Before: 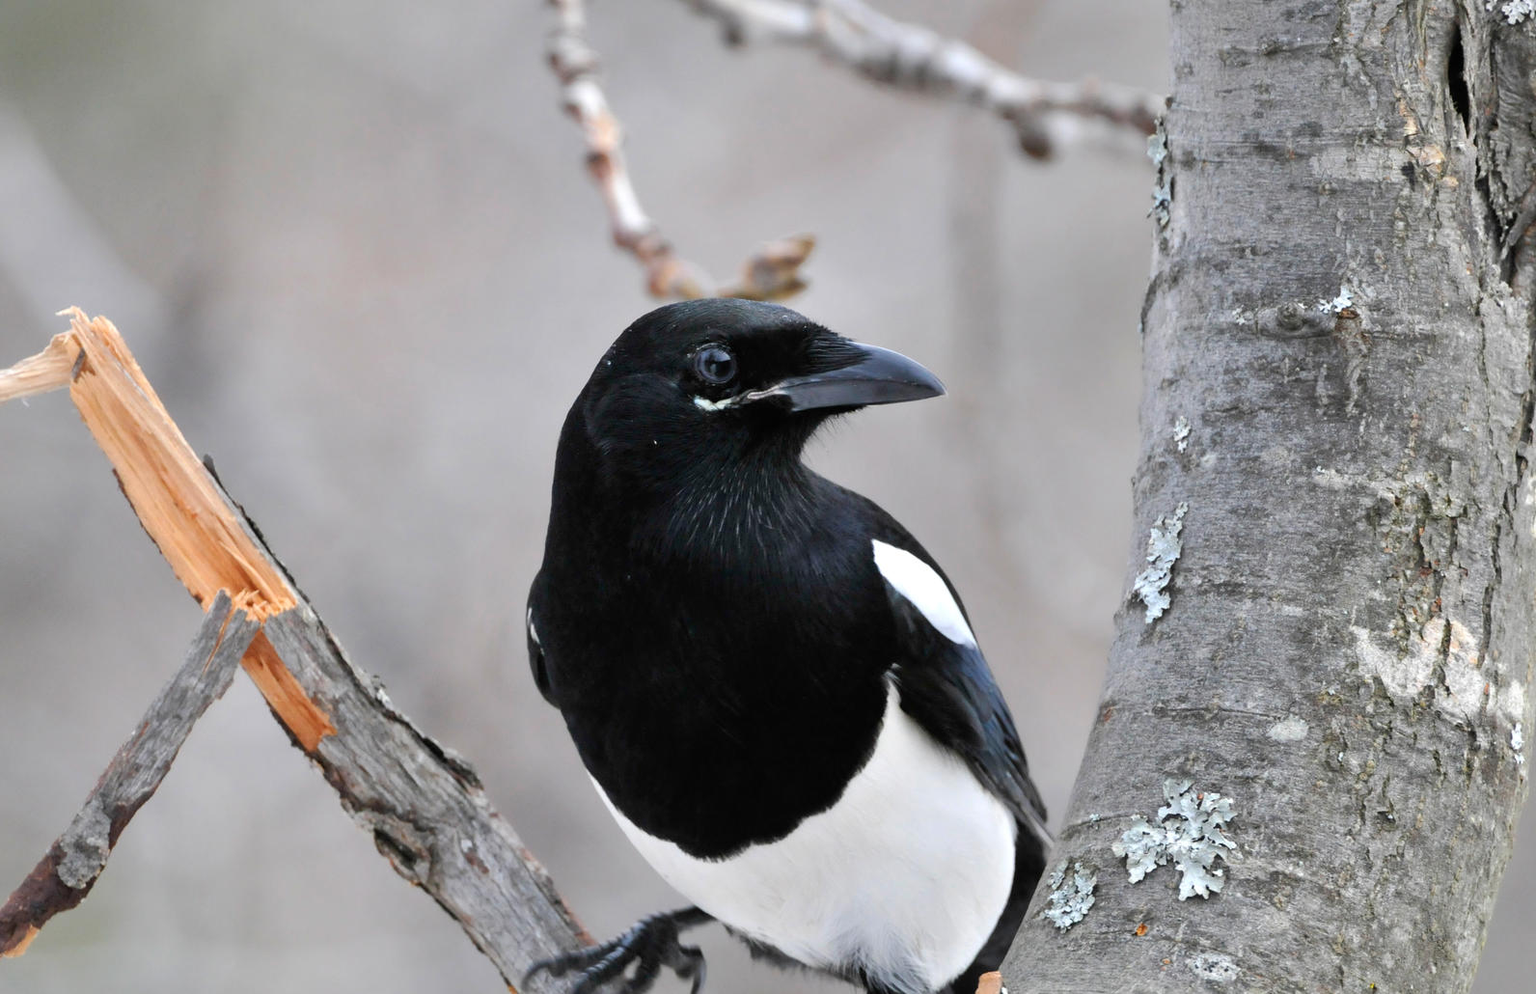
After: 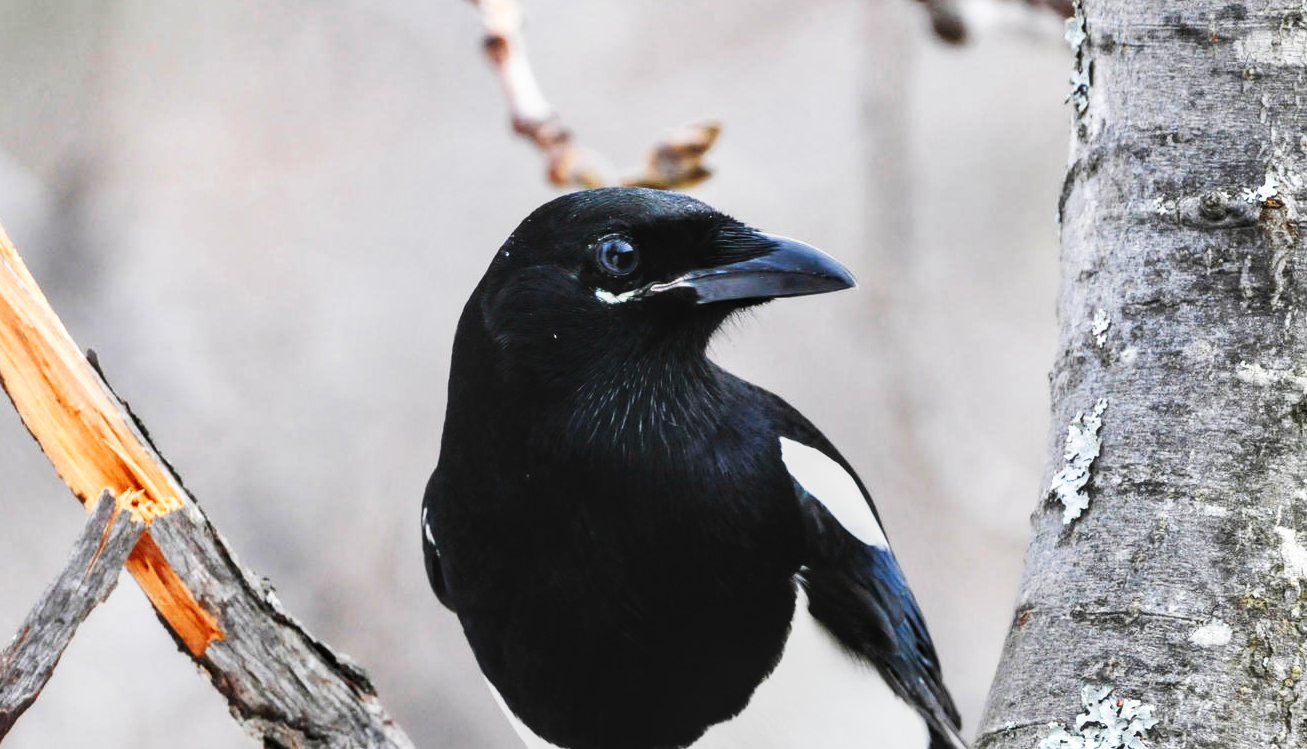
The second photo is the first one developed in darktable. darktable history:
tone curve: curves: ch0 [(0, 0) (0.187, 0.12) (0.384, 0.363) (0.577, 0.681) (0.735, 0.881) (0.864, 0.959) (1, 0.987)]; ch1 [(0, 0) (0.402, 0.36) (0.476, 0.466) (0.501, 0.501) (0.518, 0.514) (0.564, 0.614) (0.614, 0.664) (0.741, 0.829) (1, 1)]; ch2 [(0, 0) (0.429, 0.387) (0.483, 0.481) (0.503, 0.501) (0.522, 0.533) (0.564, 0.605) (0.615, 0.697) (0.702, 0.774) (1, 0.895)], preserve colors none
local contrast: on, module defaults
crop: left 7.85%, top 11.869%, right 10.029%, bottom 15.397%
